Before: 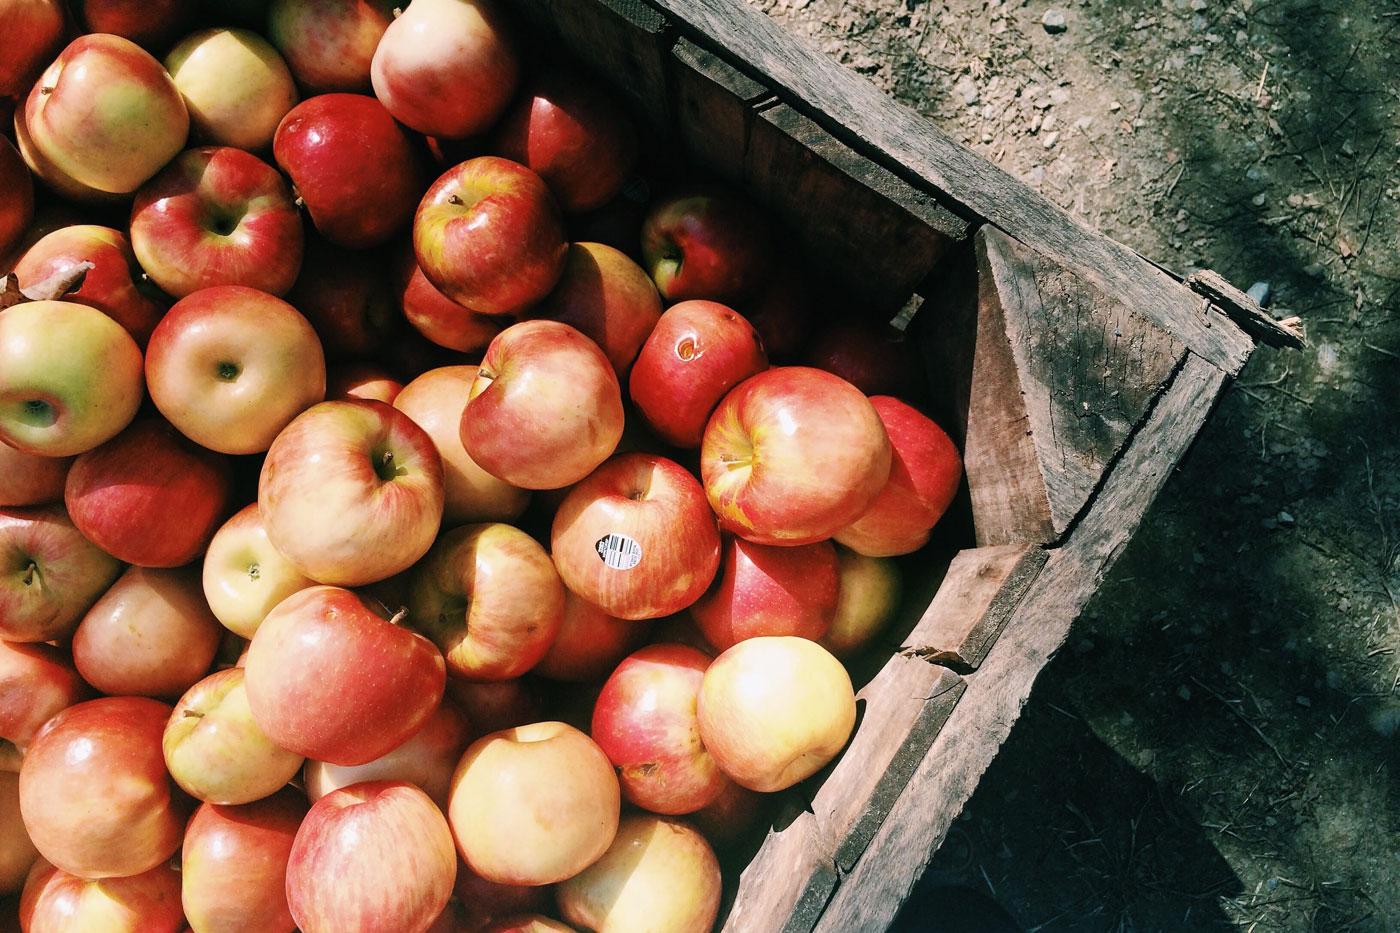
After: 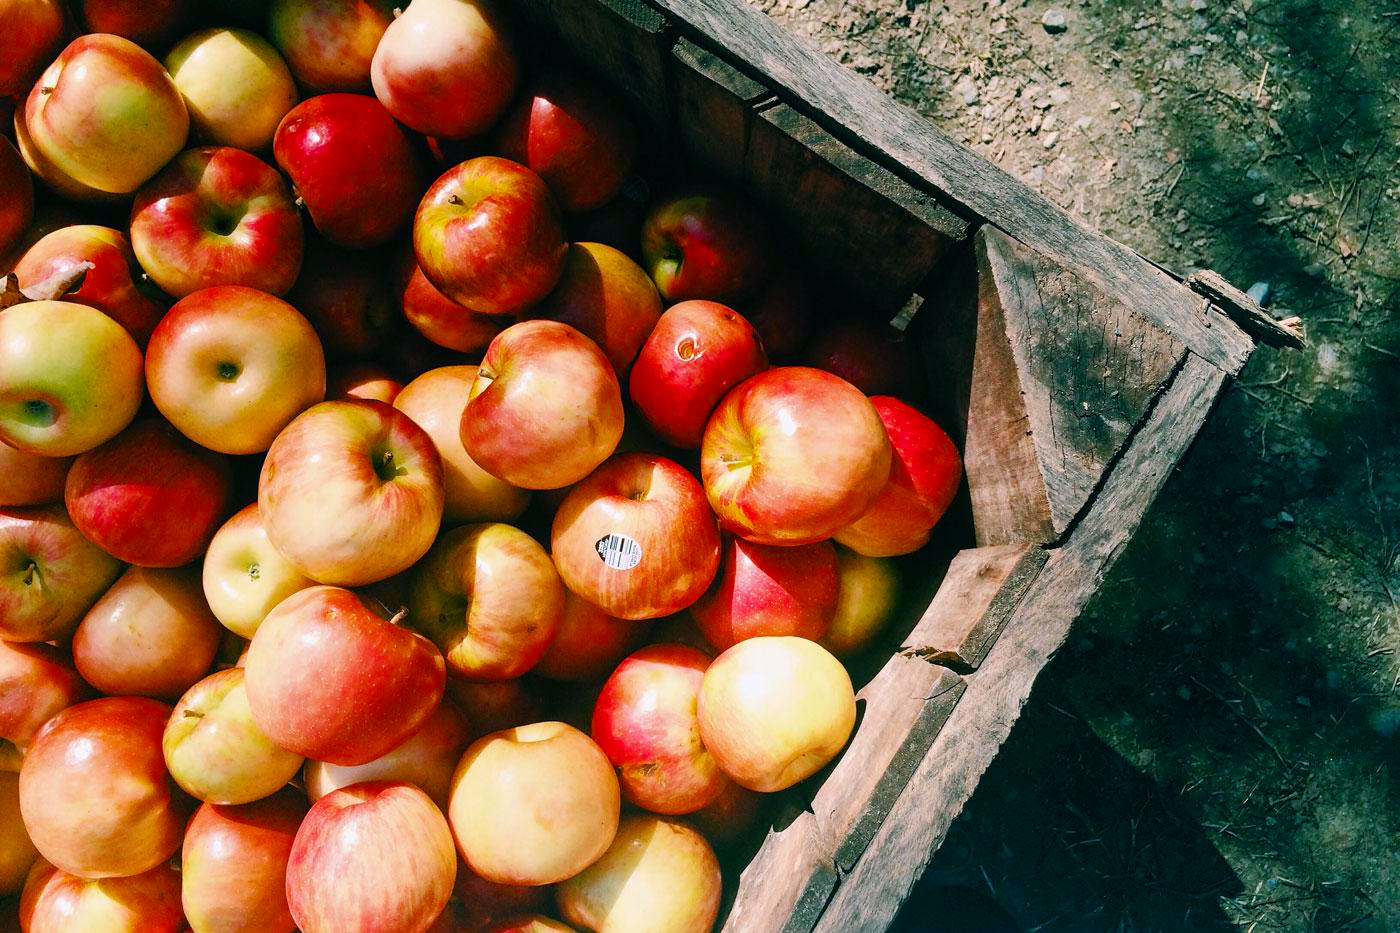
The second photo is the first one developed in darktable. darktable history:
color balance rgb: power › chroma 0.511%, power › hue 215.28°, perceptual saturation grading › global saturation 20%, perceptual saturation grading › highlights 2.447%, perceptual saturation grading › shadows 49.694%
